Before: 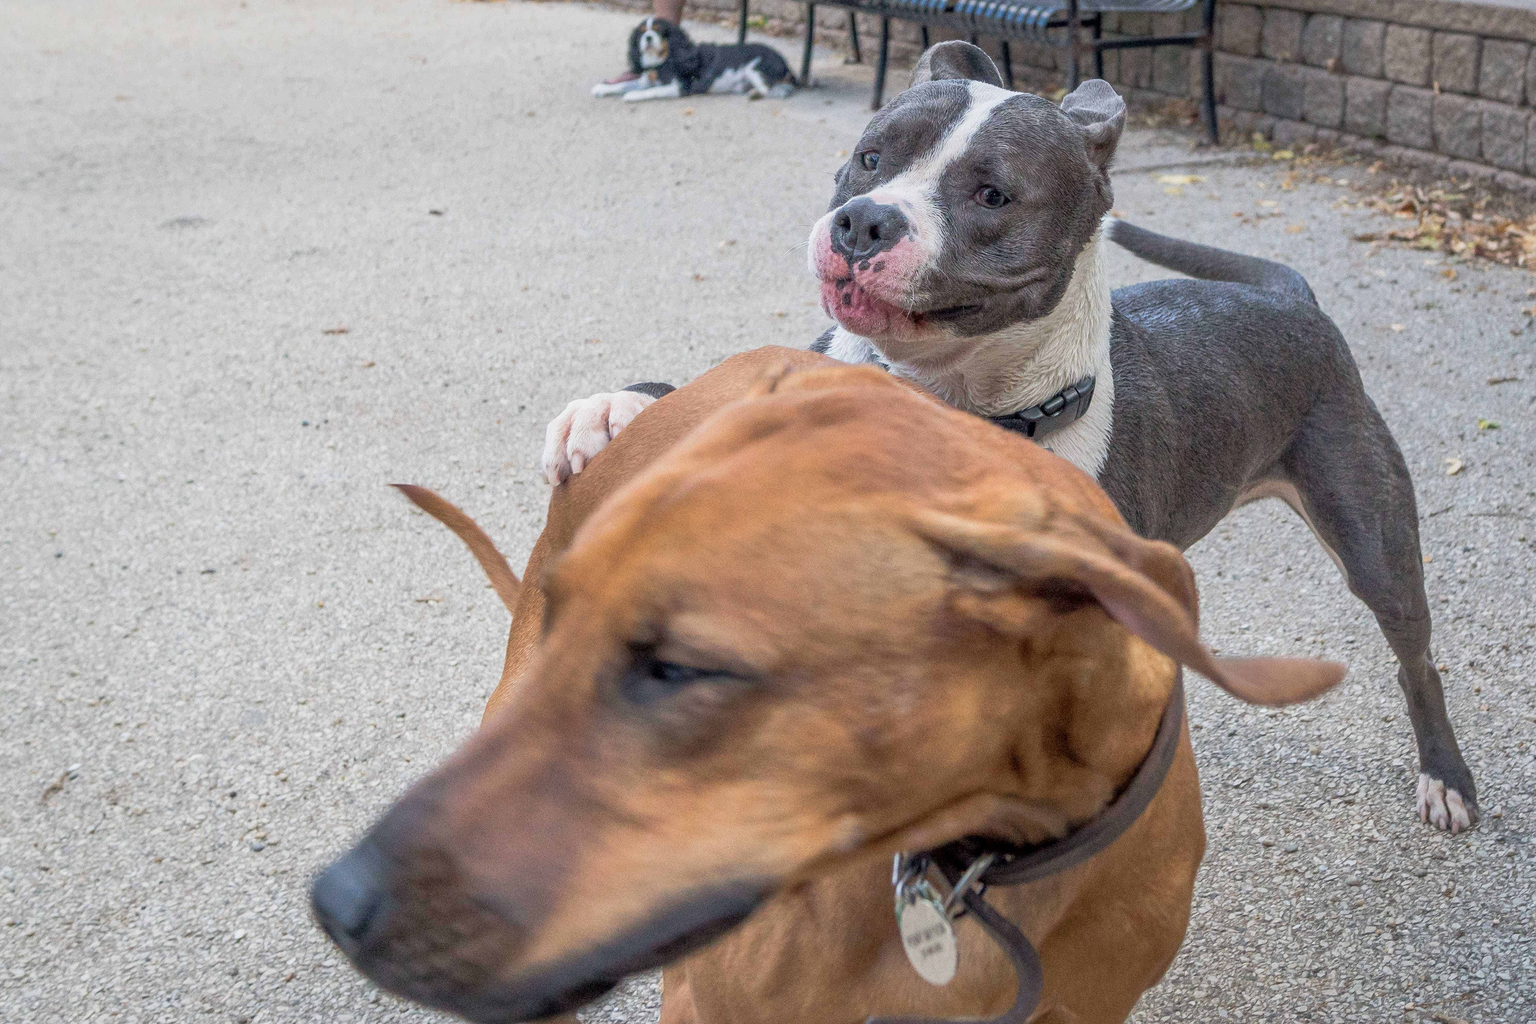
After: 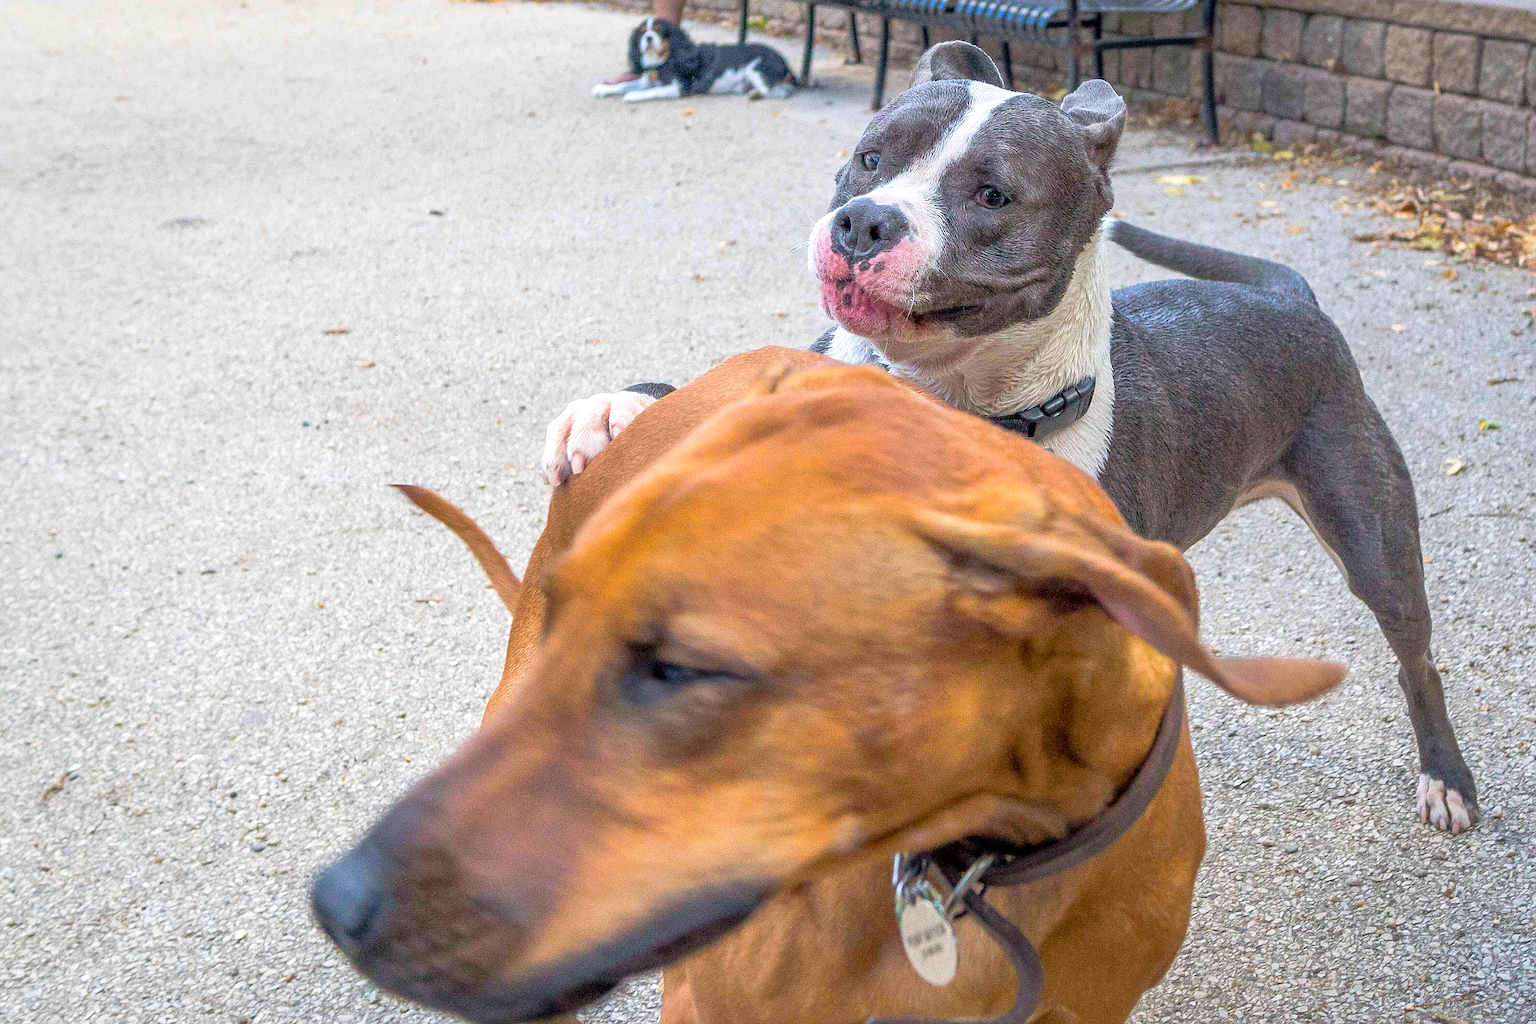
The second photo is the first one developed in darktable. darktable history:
color balance rgb: perceptual saturation grading › global saturation 36%, perceptual brilliance grading › global brilliance 10%, global vibrance 20%
sharpen: on, module defaults
